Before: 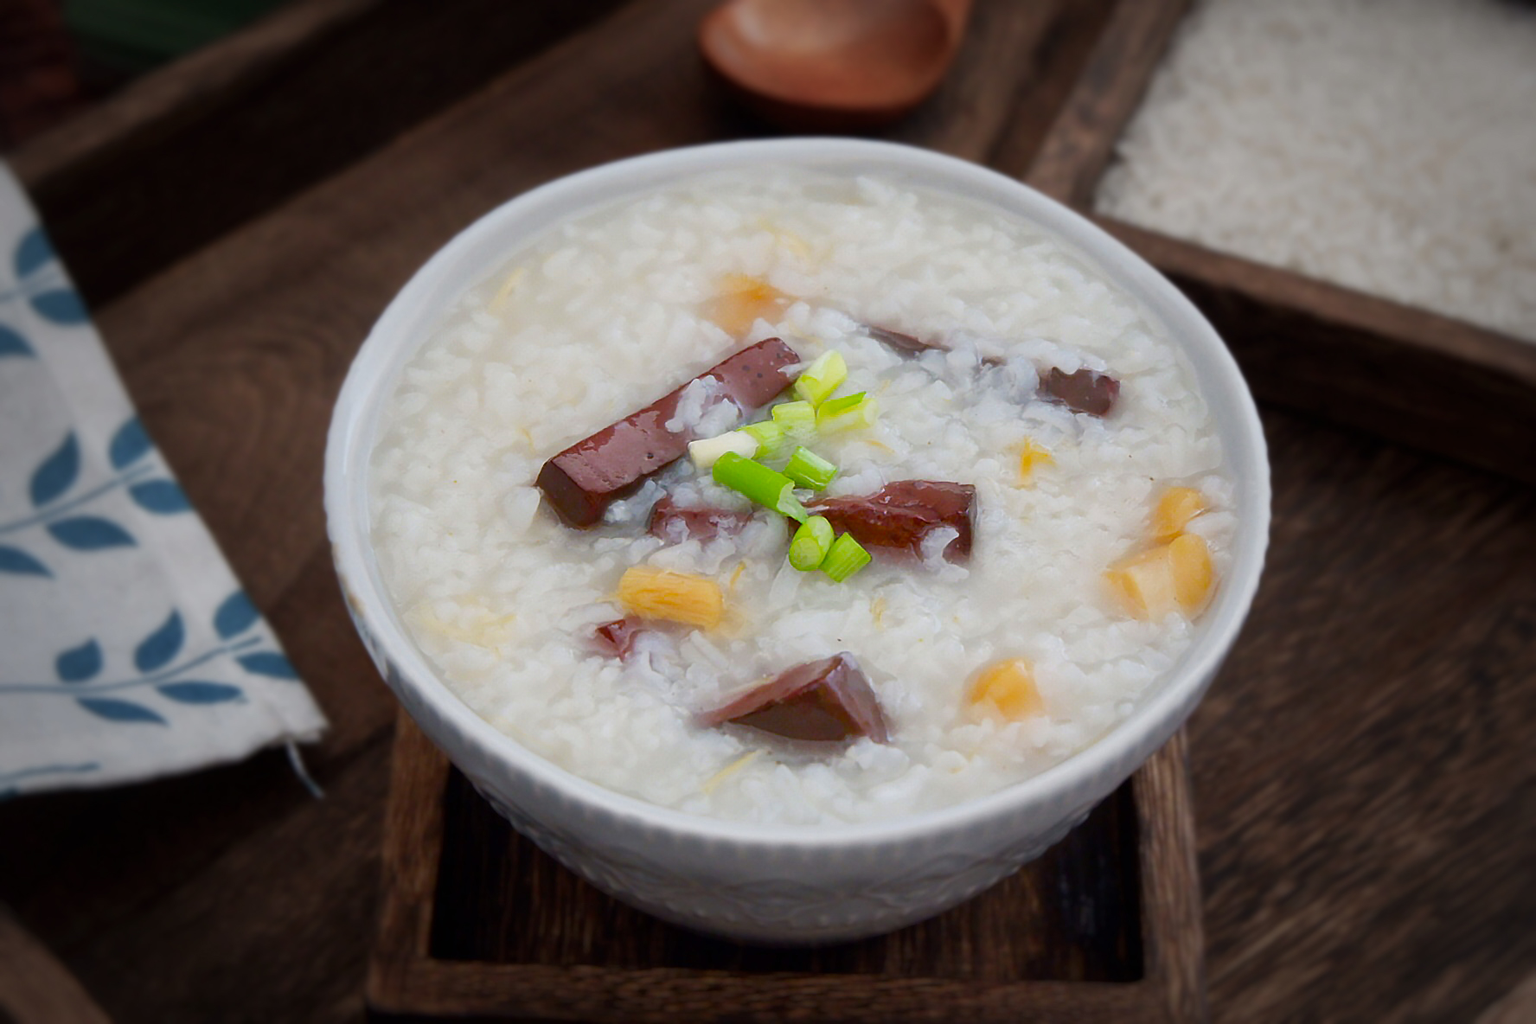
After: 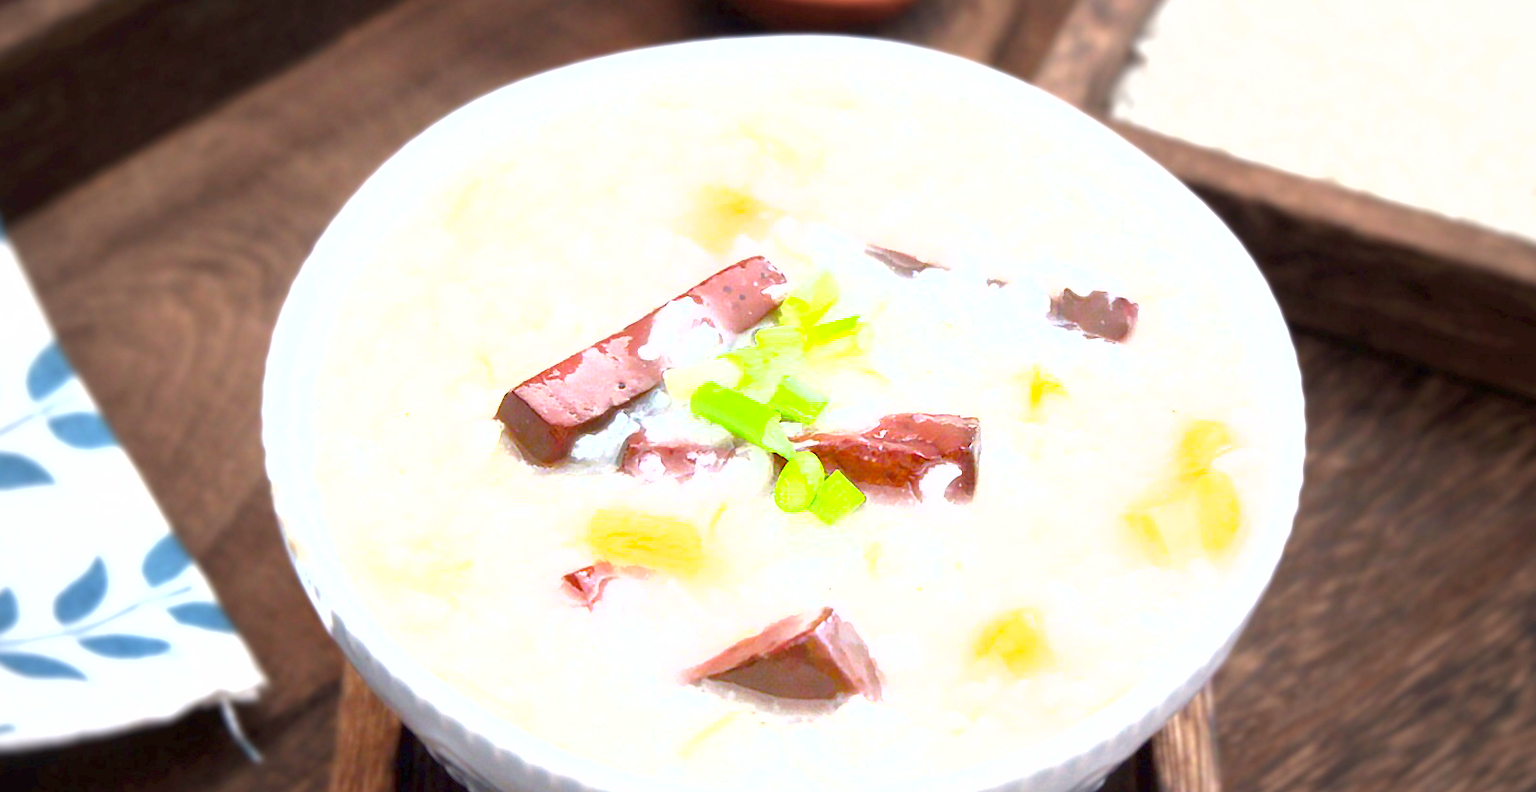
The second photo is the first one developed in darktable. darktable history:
crop: left 5.596%, top 10.314%, right 3.534%, bottom 19.395%
exposure: exposure 2.207 EV, compensate highlight preservation false
shadows and highlights: radius 125.46, shadows 21.19, highlights -21.19, low approximation 0.01
